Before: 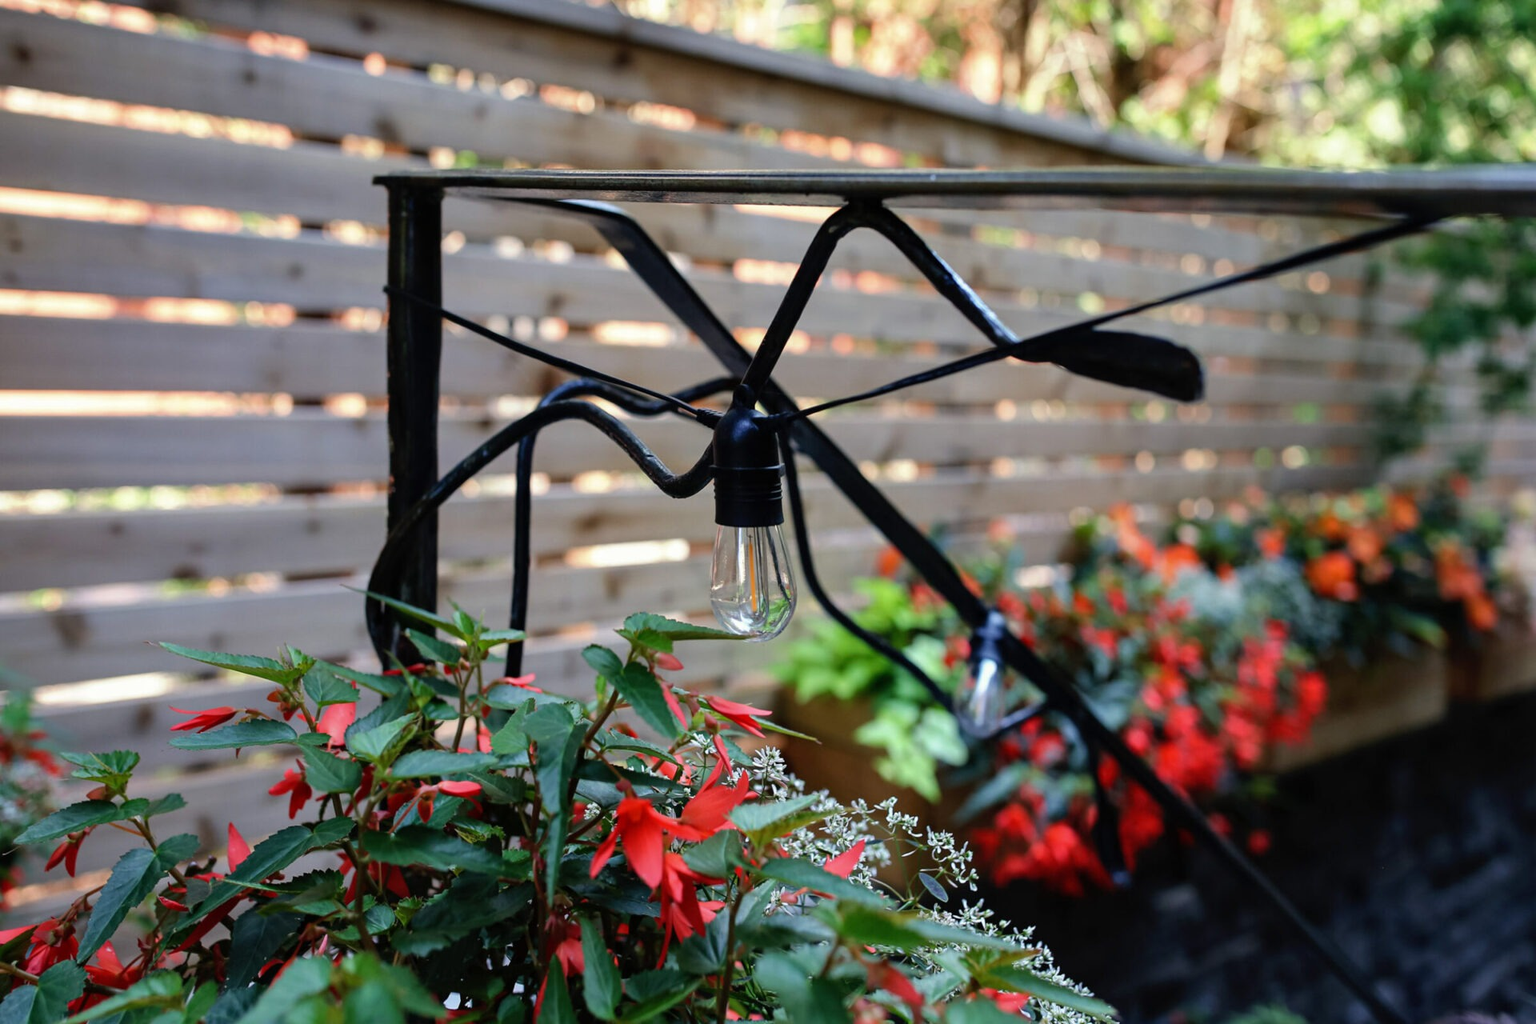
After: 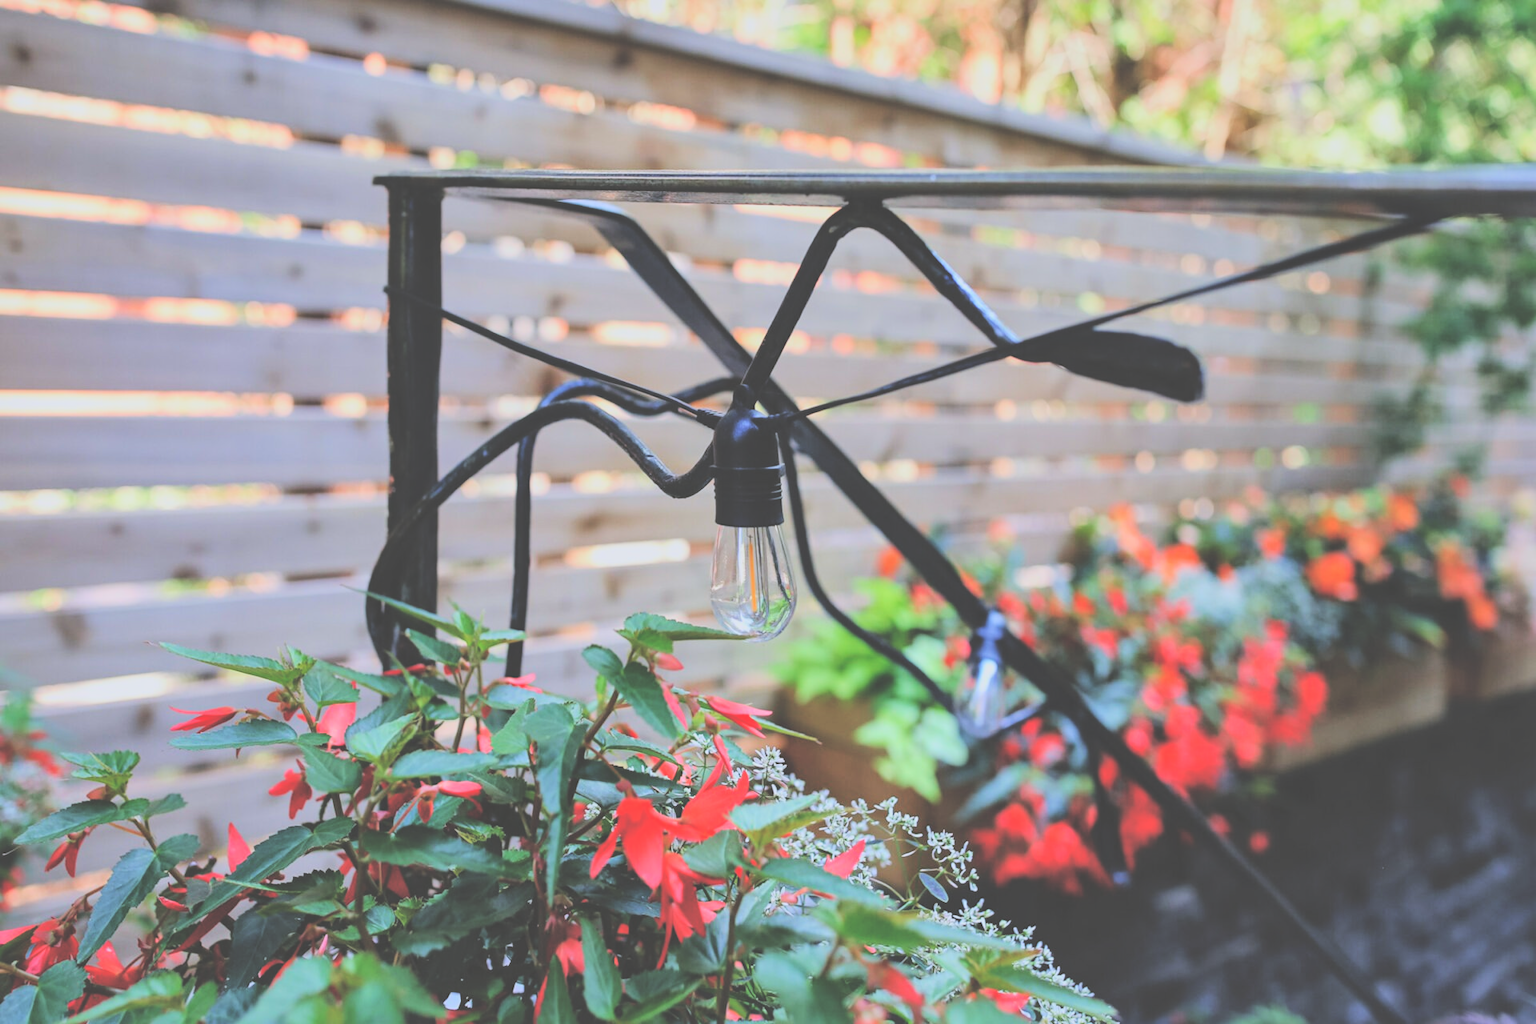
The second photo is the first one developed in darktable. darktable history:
levels: levels [0.072, 0.414, 0.976]
filmic rgb: black relative exposure -6.15 EV, white relative exposure 6.96 EV, hardness 2.23, color science v6 (2022)
local contrast: mode bilateral grid, contrast 20, coarseness 50, detail 120%, midtone range 0.2
exposure: black level correction -0.041, exposure 0.064 EV, compensate highlight preservation false
white balance: red 0.984, blue 1.059
